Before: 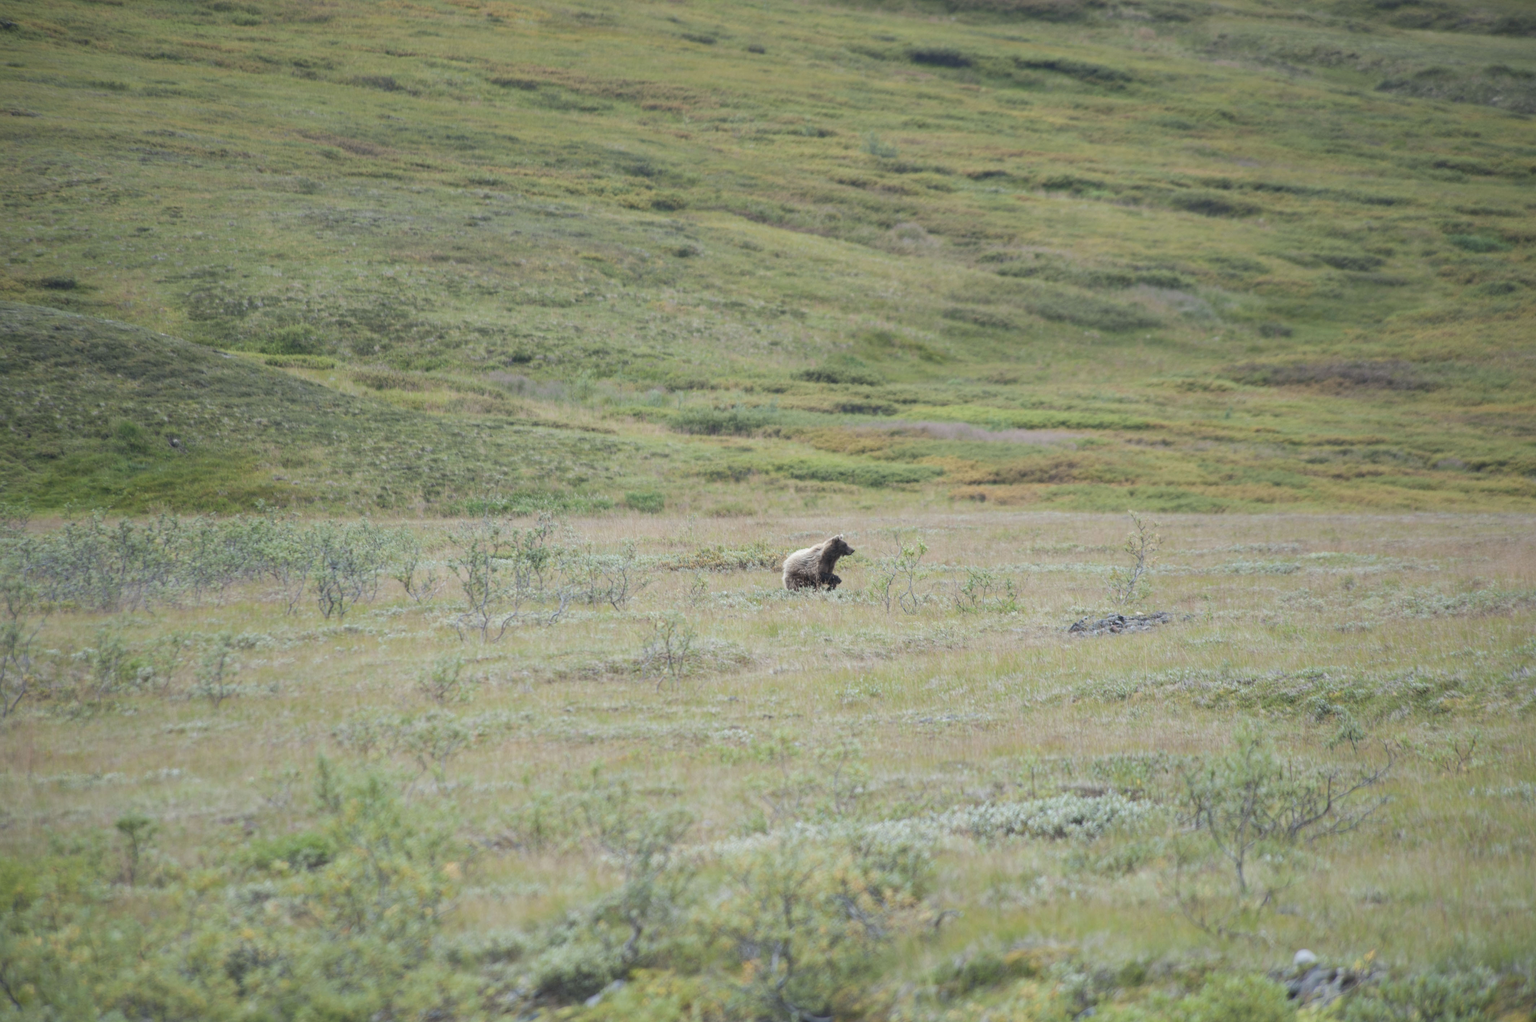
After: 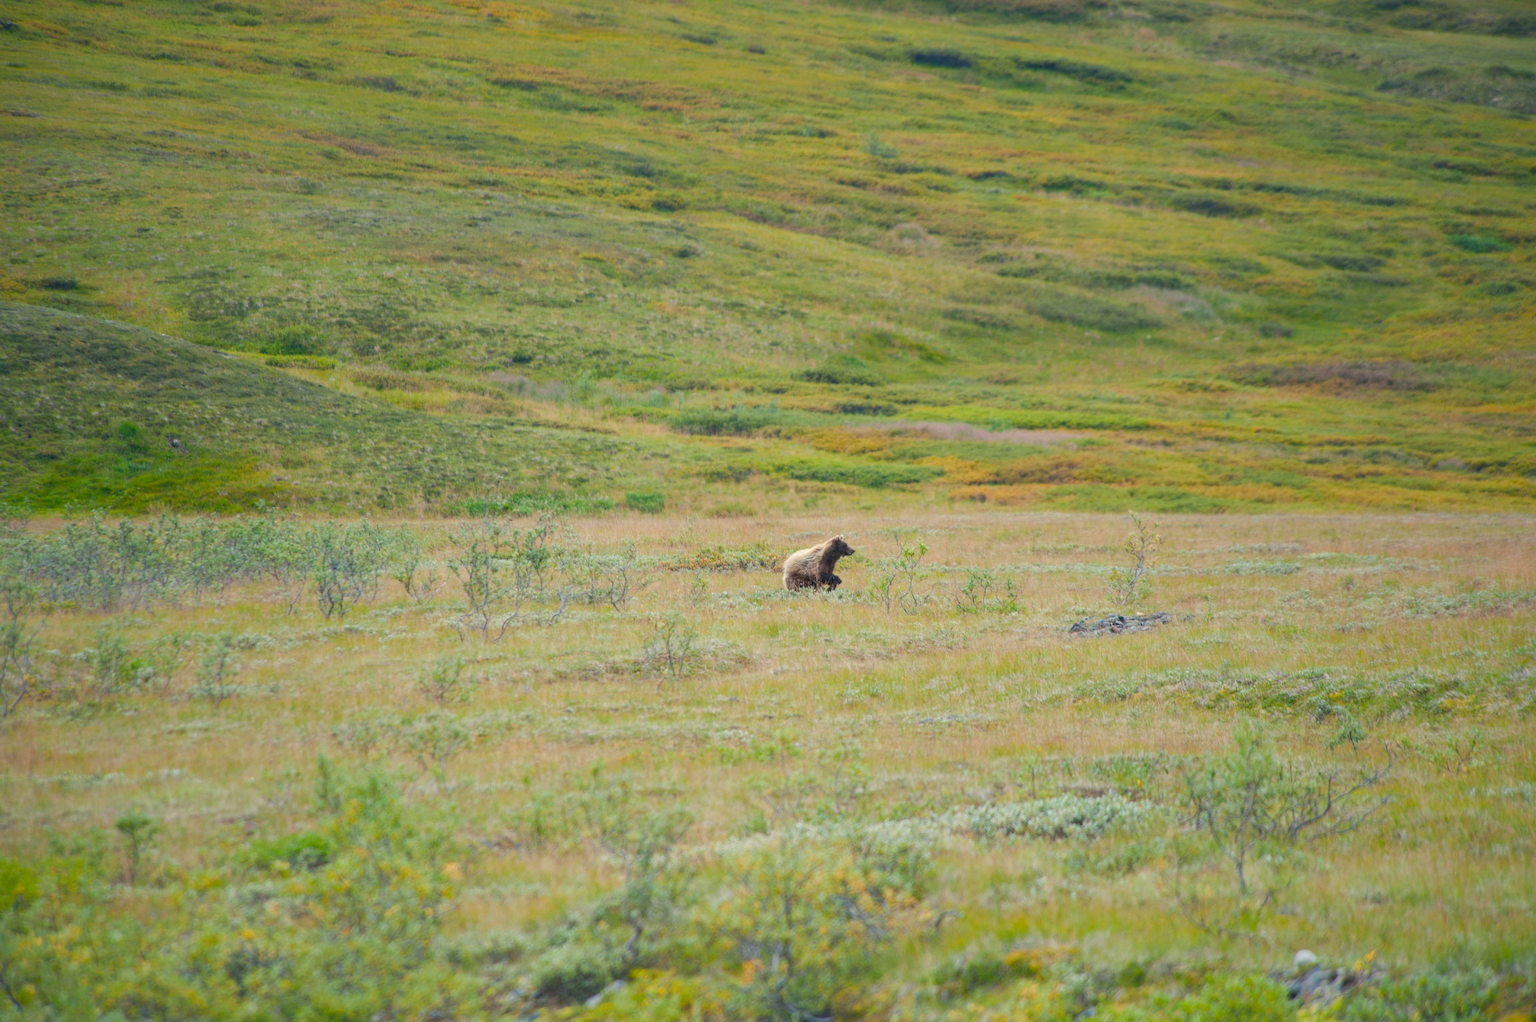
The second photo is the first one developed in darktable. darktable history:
color balance rgb: highlights gain › chroma 3.093%, highlights gain › hue 75.6°, perceptual saturation grading › global saturation 35.771%, perceptual saturation grading › shadows 35.175%, global vibrance 14.994%
